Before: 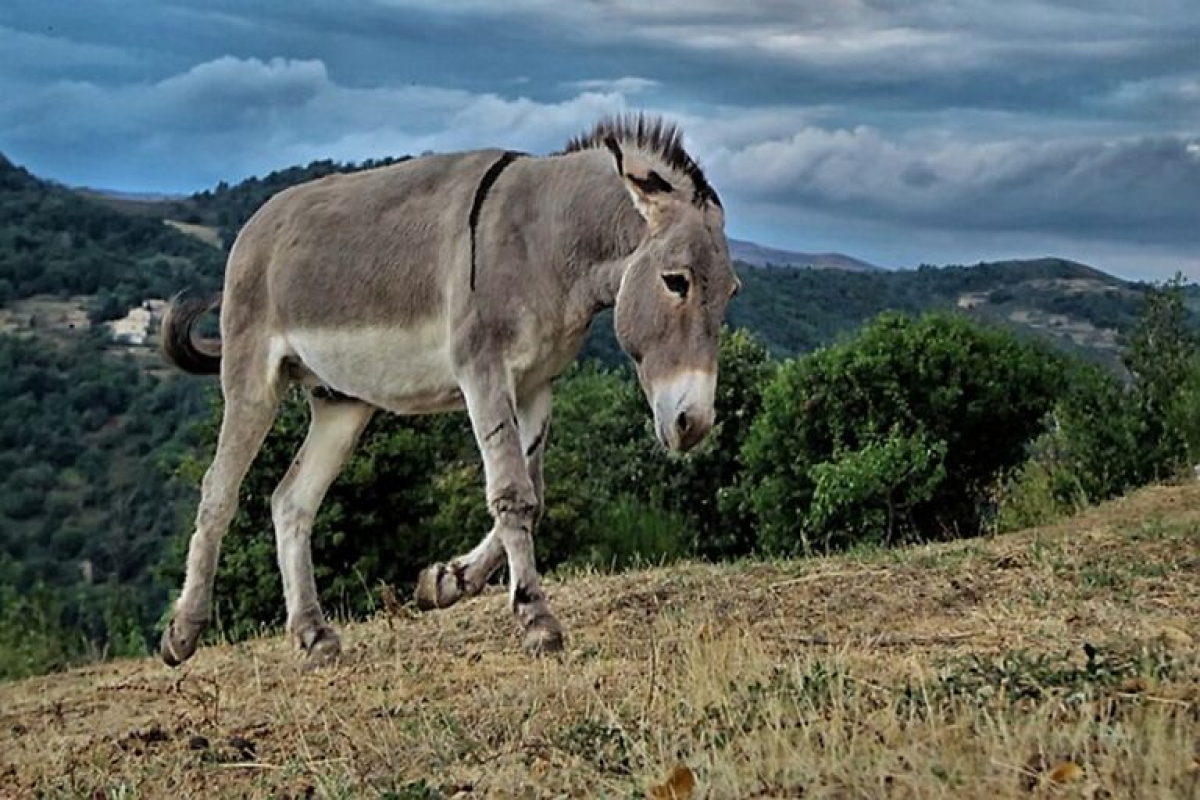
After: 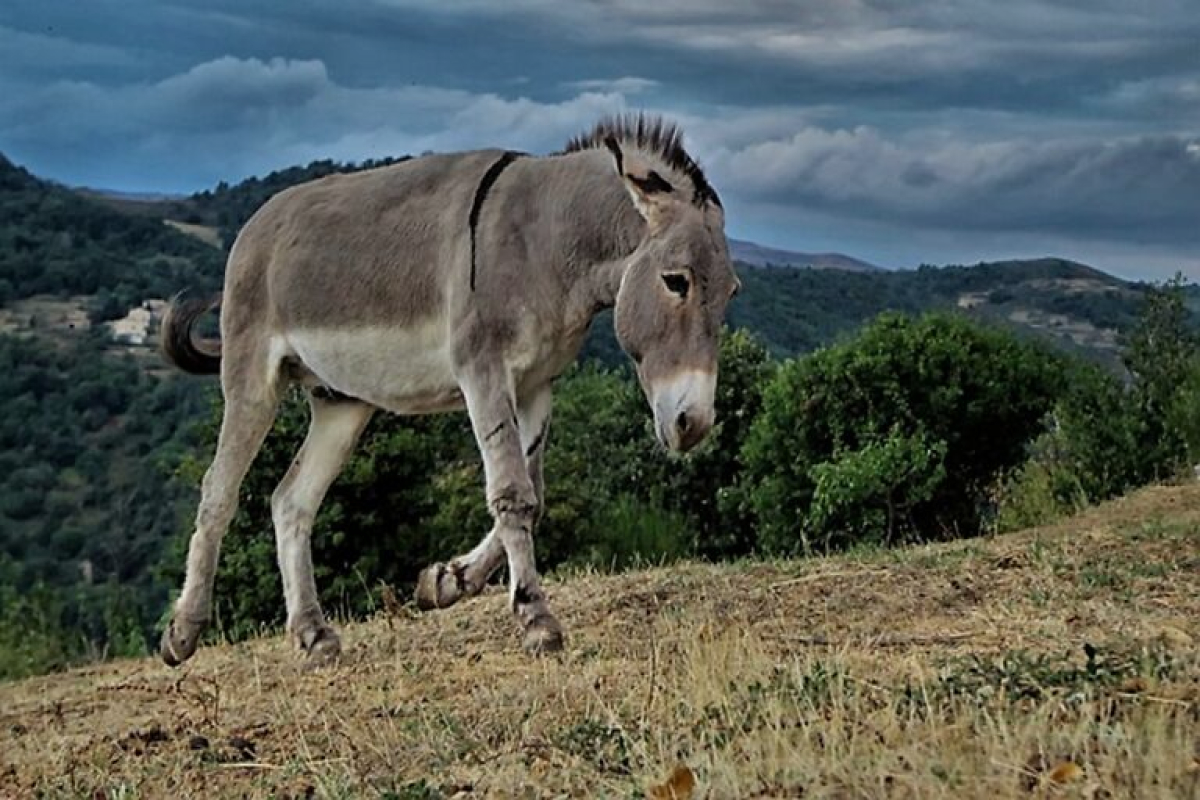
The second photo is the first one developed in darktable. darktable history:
graduated density: on, module defaults
